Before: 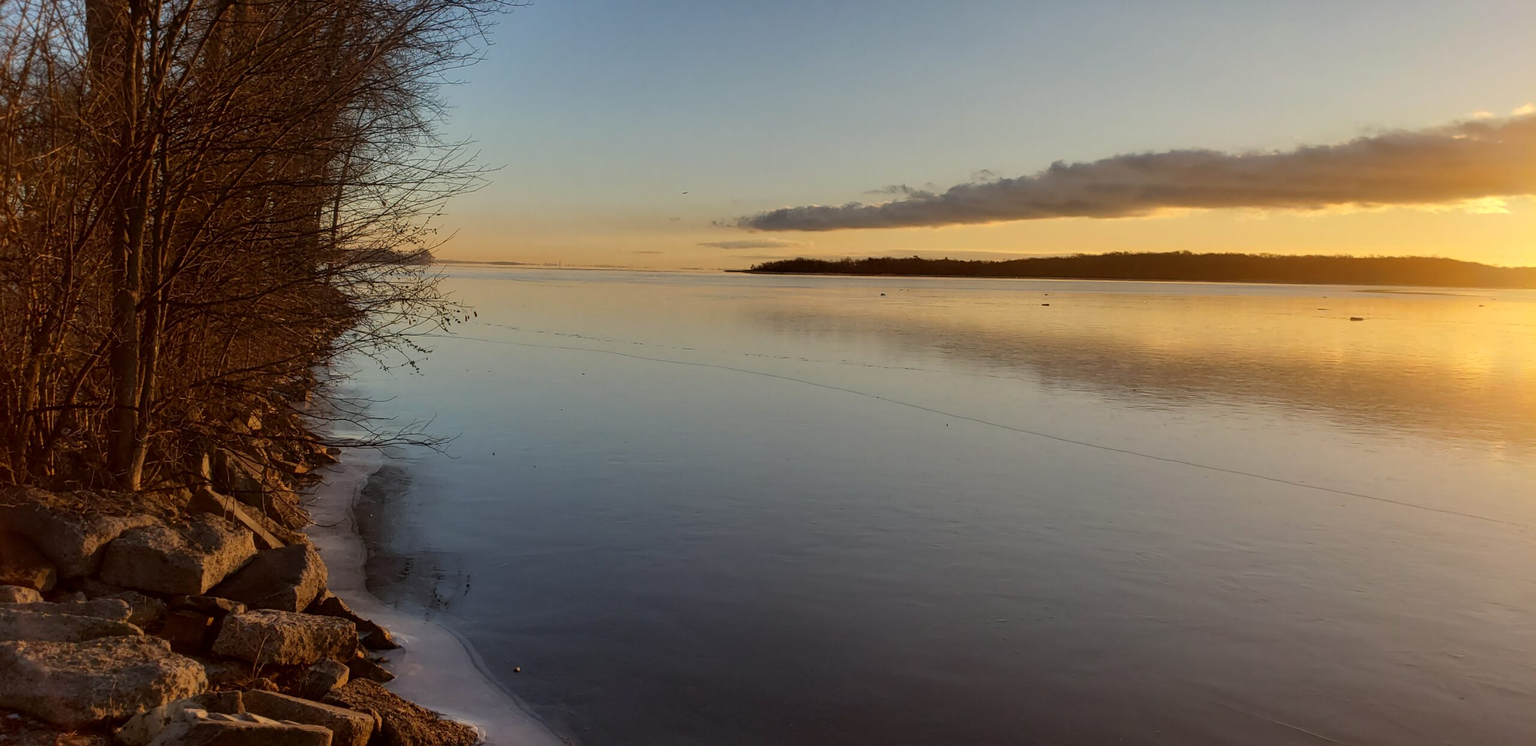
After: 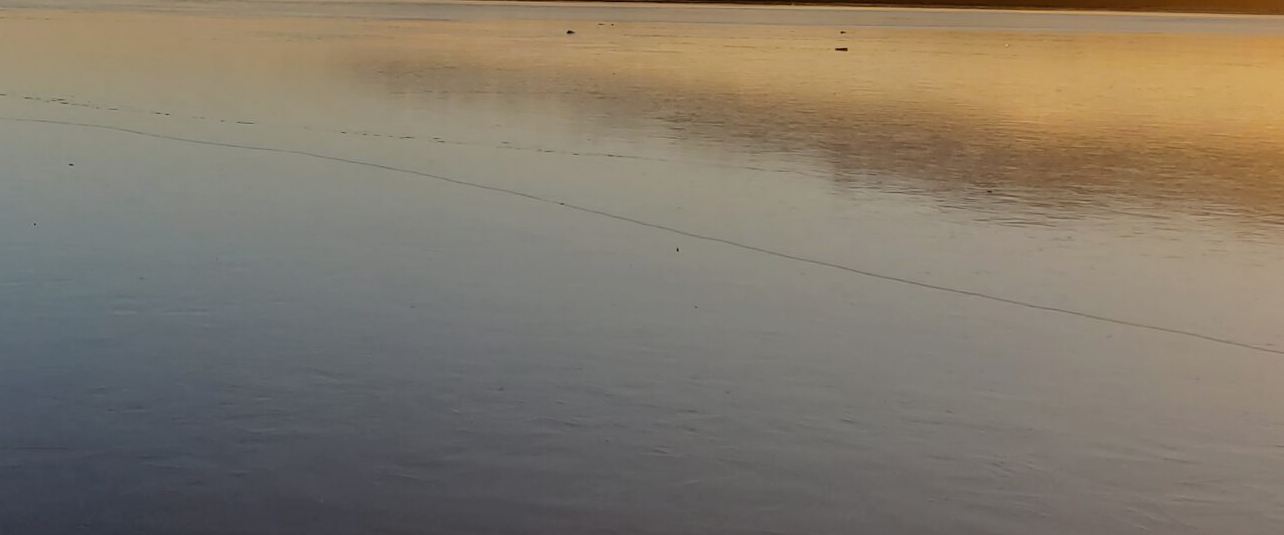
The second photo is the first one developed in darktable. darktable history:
crop: left 35.225%, top 36.921%, right 14.587%, bottom 20.024%
filmic rgb: black relative exposure -7.65 EV, white relative exposure 4.56 EV, hardness 3.61
